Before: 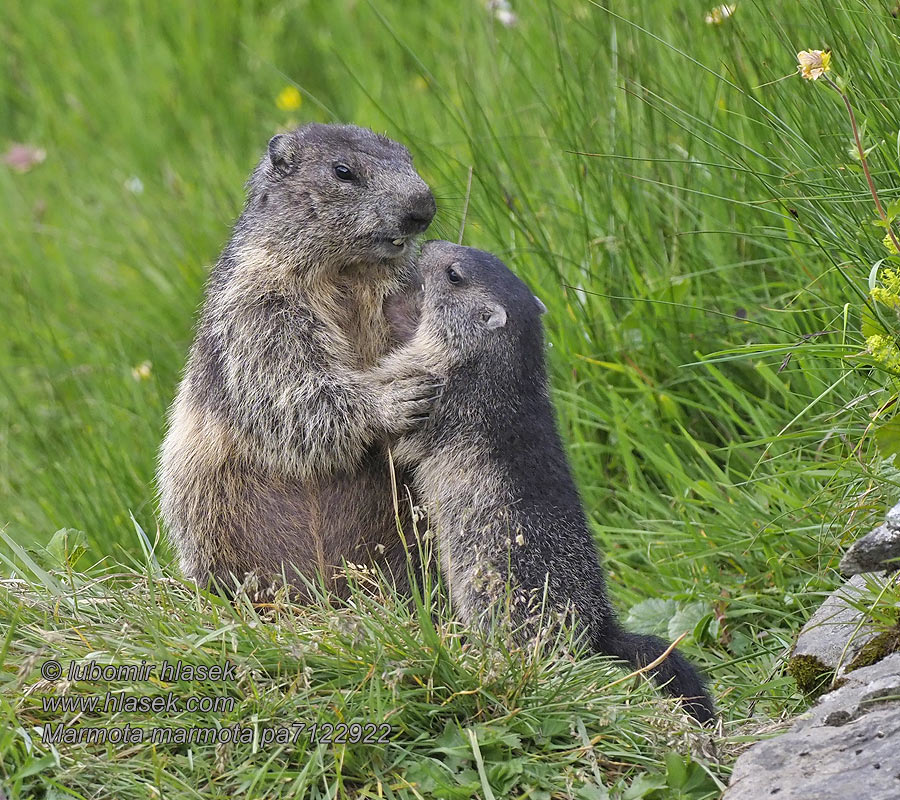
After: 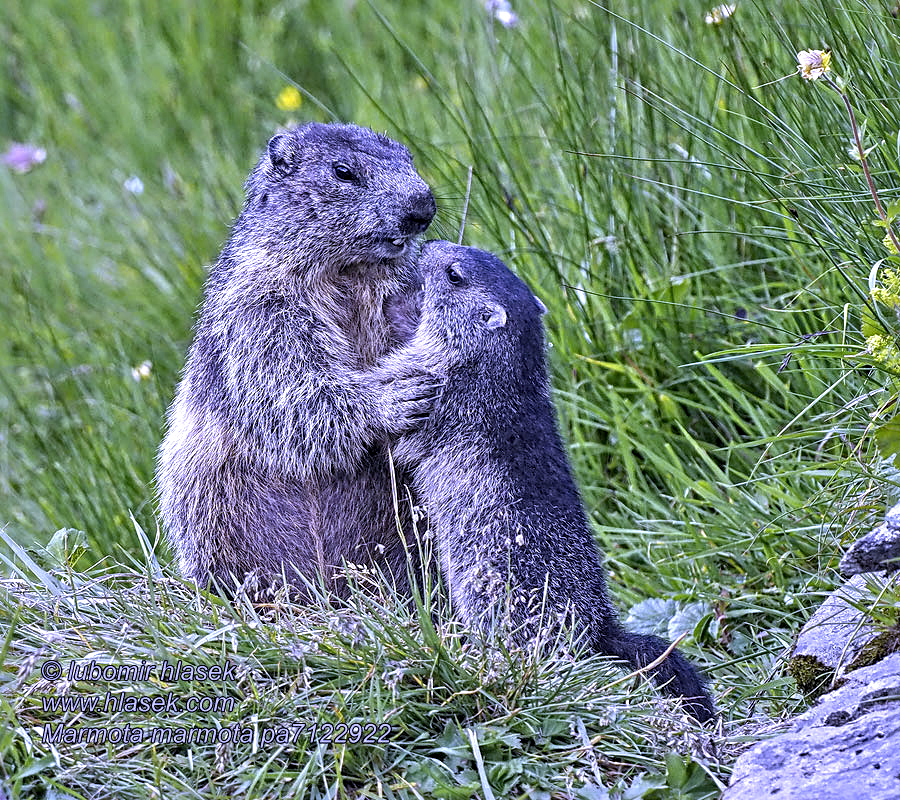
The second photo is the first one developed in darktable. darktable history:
white balance: red 0.98, blue 1.61
local contrast: detail 154%
sharpen: radius 4.883
